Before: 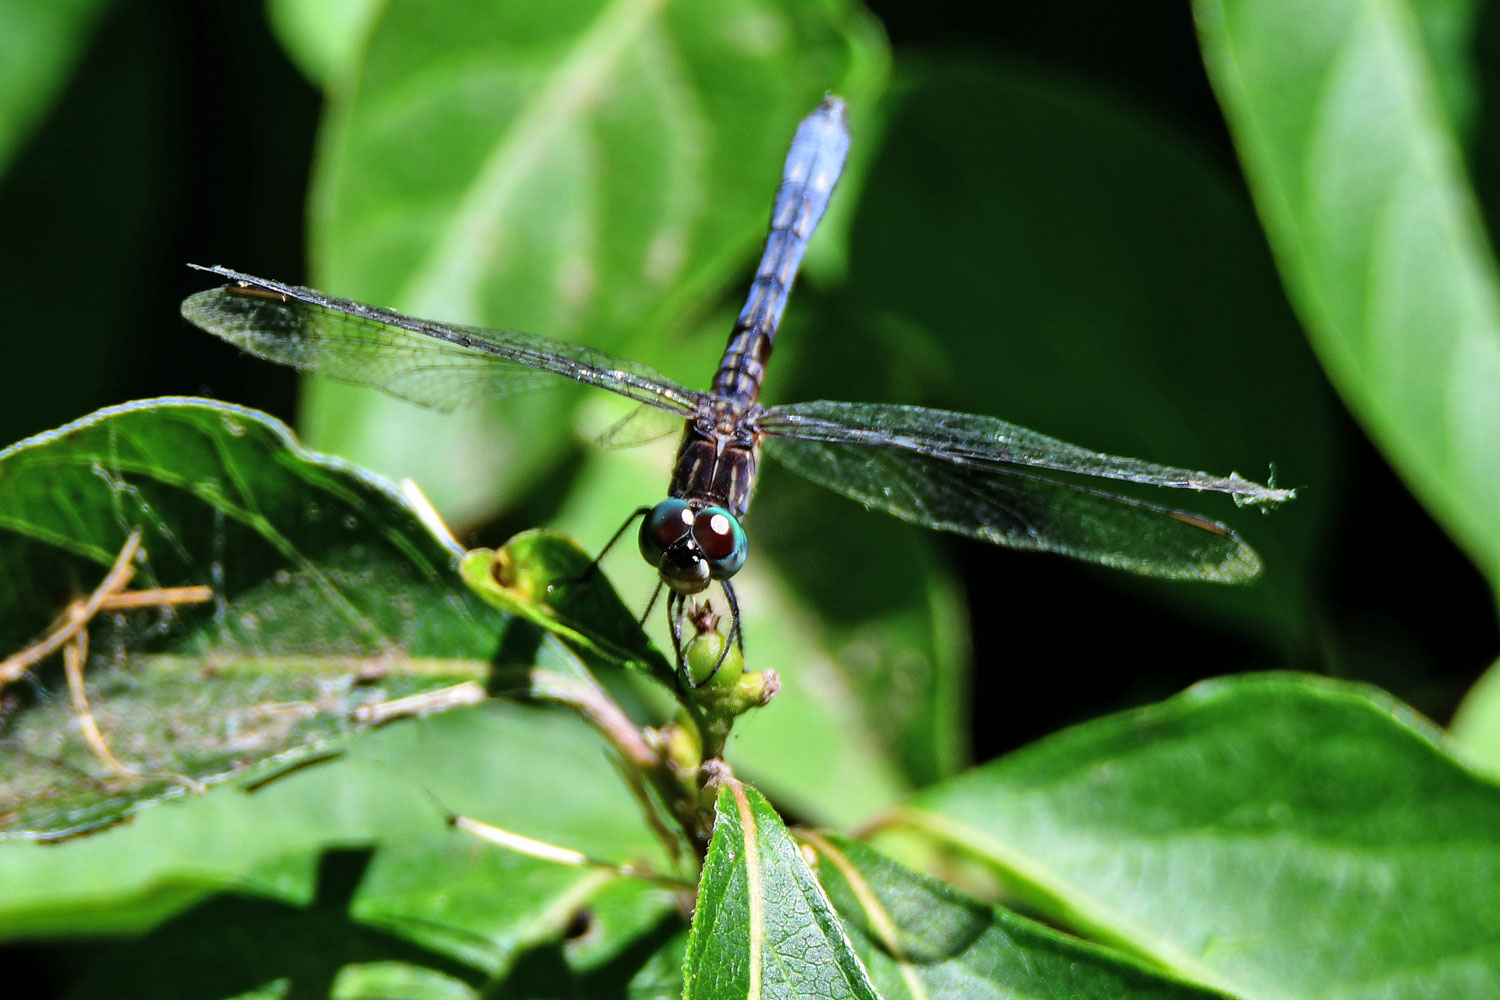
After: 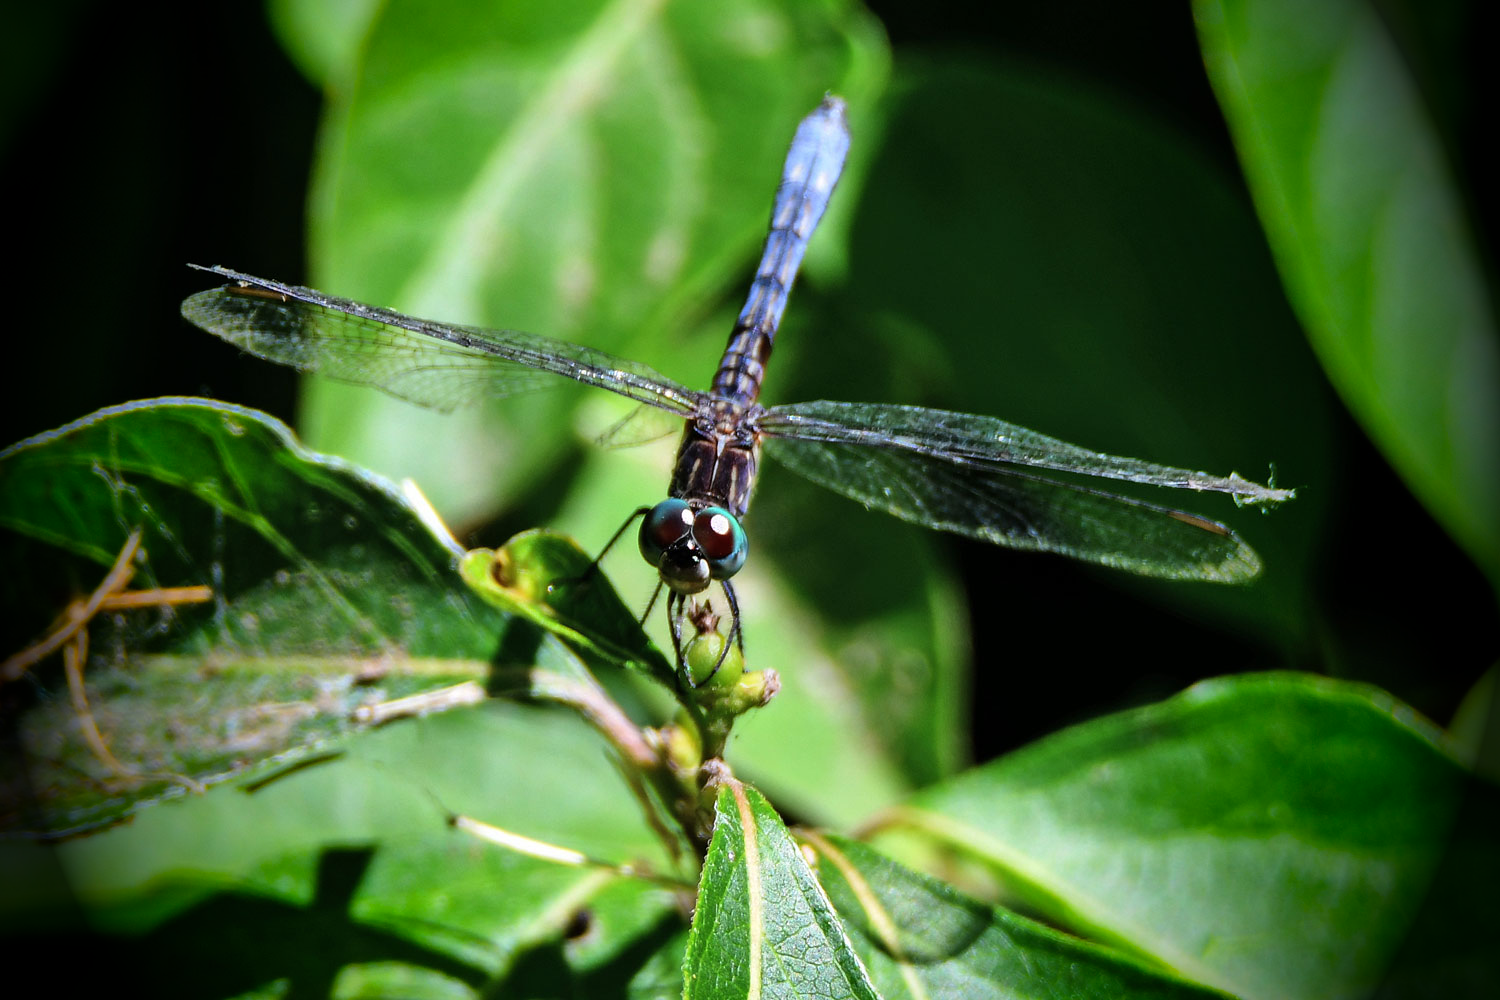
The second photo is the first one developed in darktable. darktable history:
vignetting: fall-off start 64.76%, brightness -0.984, saturation 0.494, width/height ratio 0.887, unbound false
